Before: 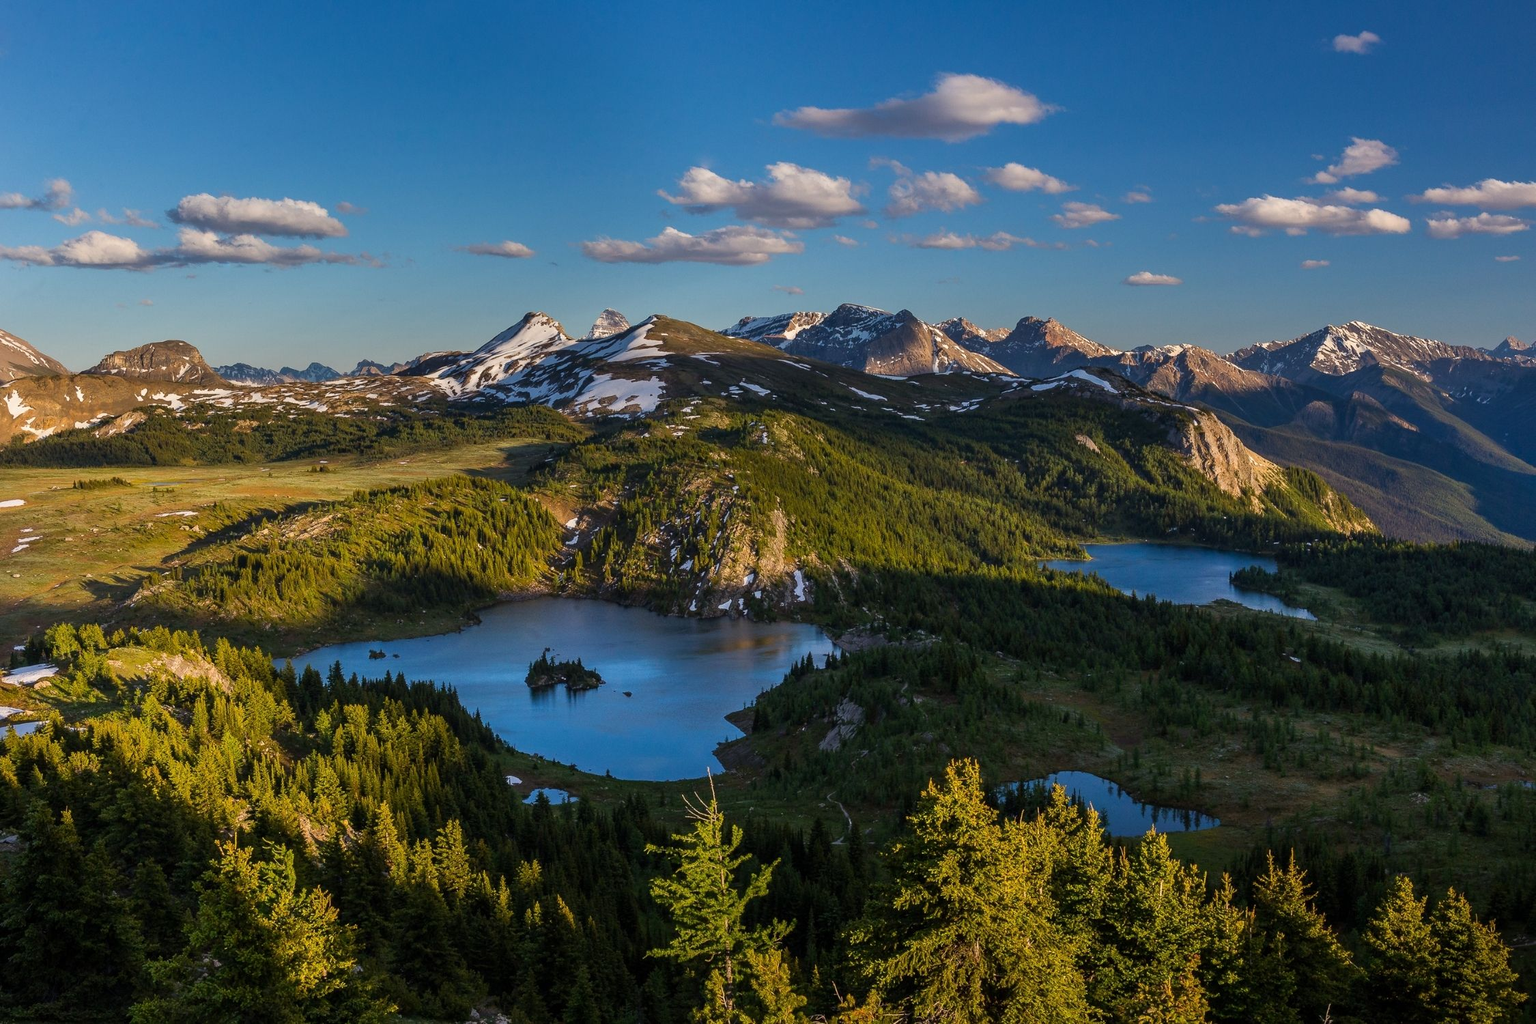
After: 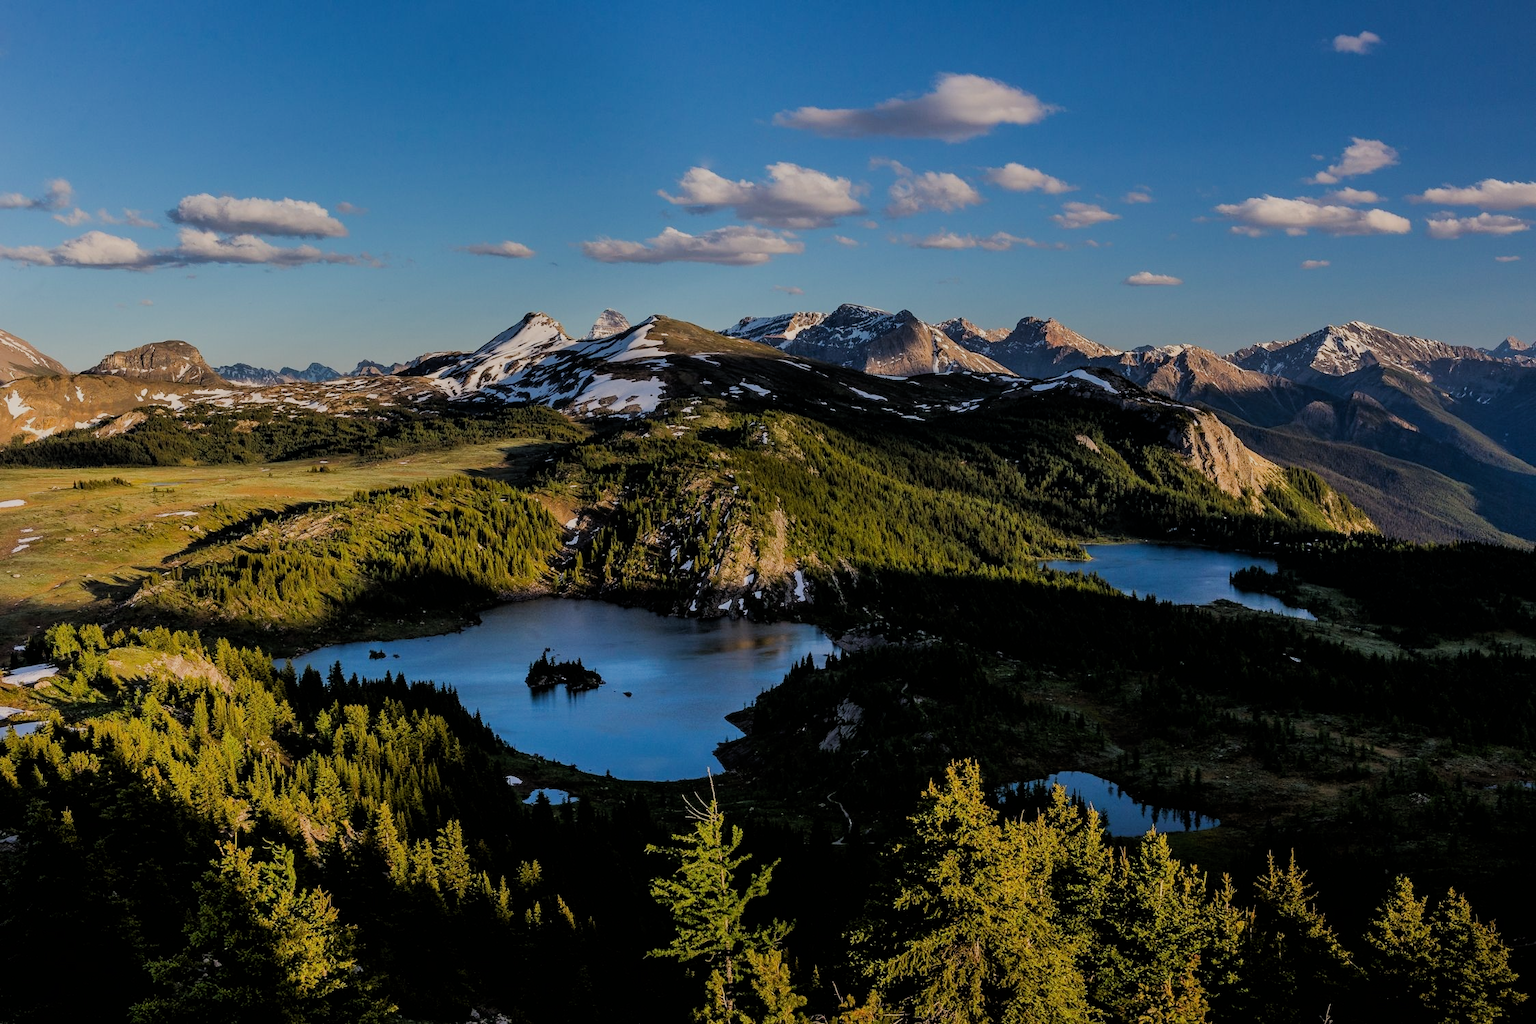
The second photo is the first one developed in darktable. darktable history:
filmic rgb: black relative exposure -4.38 EV, white relative exposure 4.56 EV, hardness 2.37, contrast 1.05
